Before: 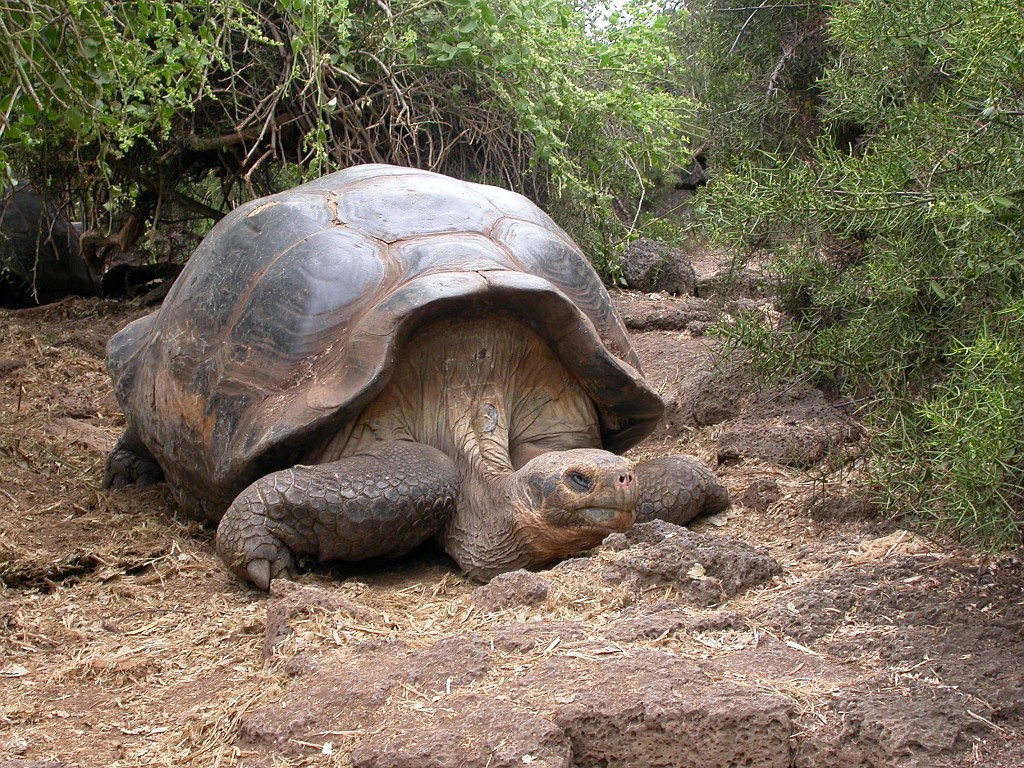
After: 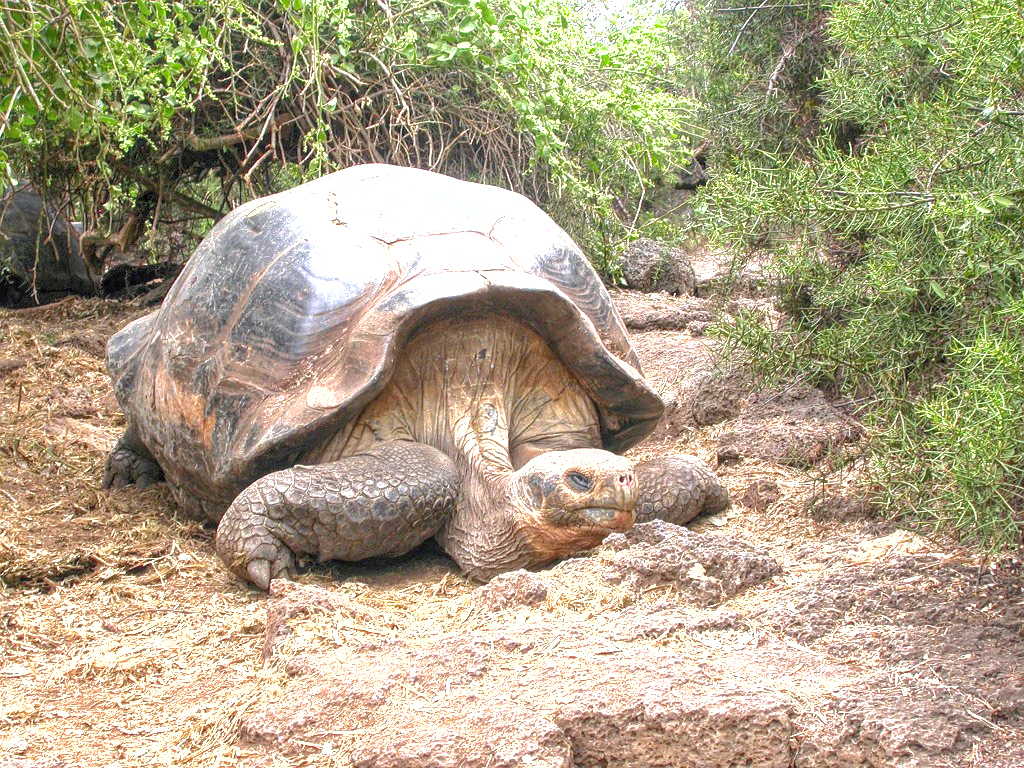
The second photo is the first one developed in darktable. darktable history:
local contrast: highlights 75%, shadows 55%, detail 176%, midtone range 0.211
exposure: black level correction 0, exposure 1.473 EV, compensate exposure bias true, compensate highlight preservation false
shadows and highlights: on, module defaults
